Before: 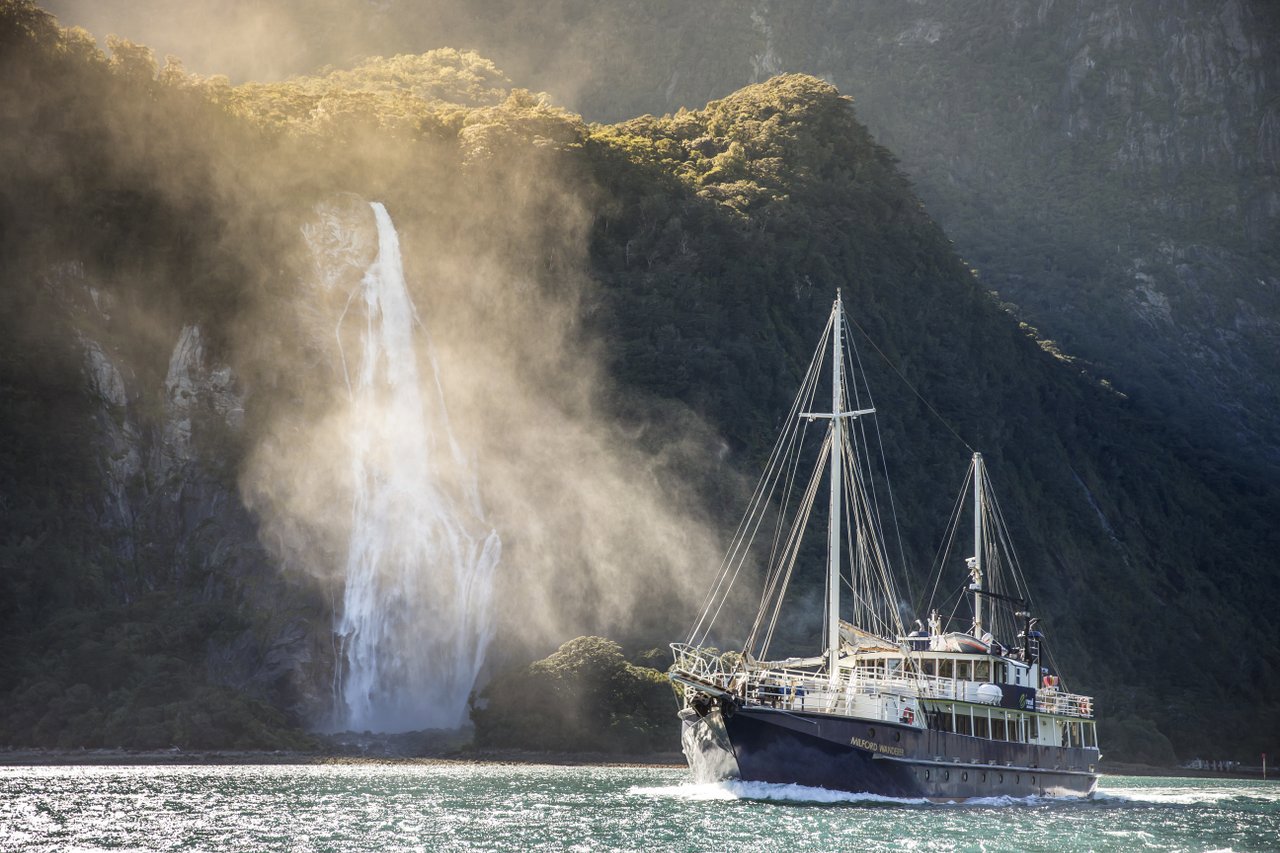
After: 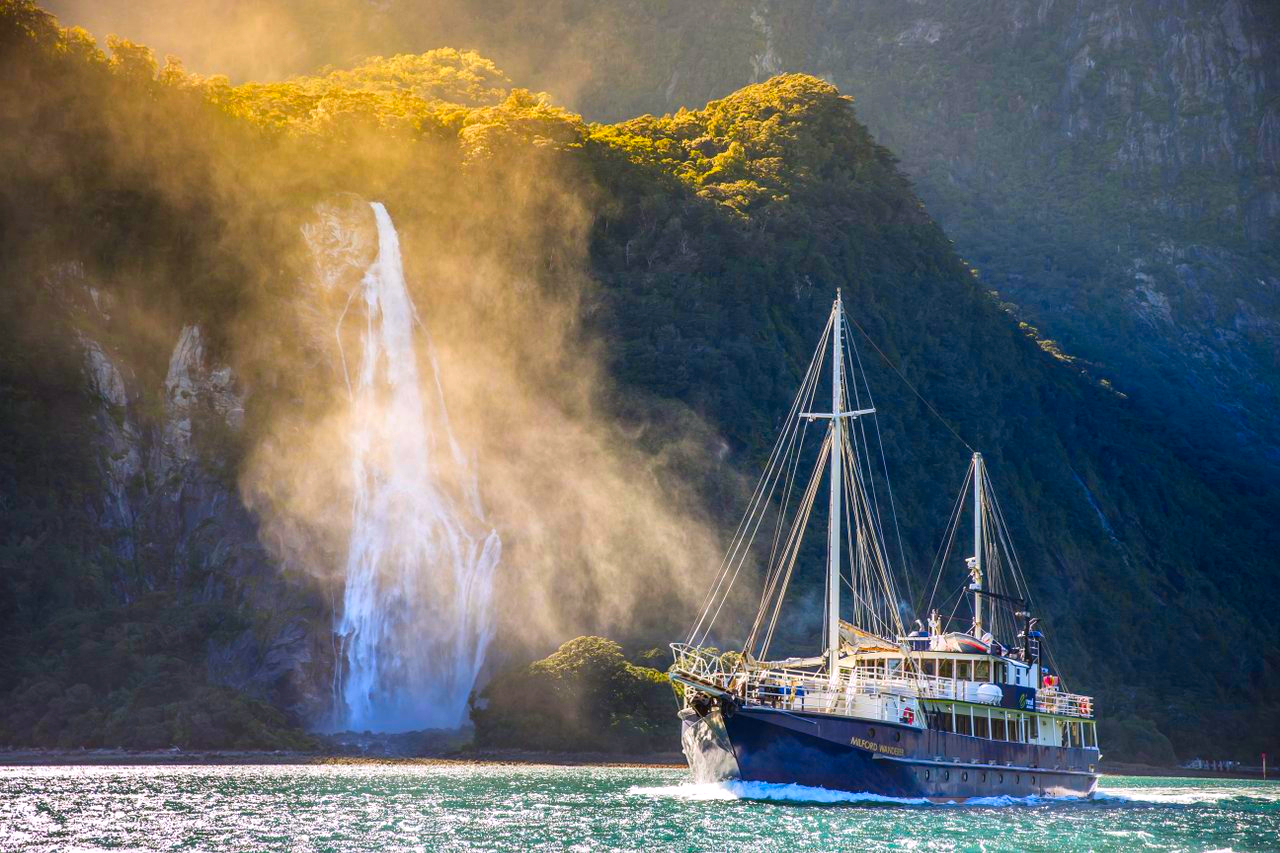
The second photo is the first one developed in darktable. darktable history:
local contrast: mode bilateral grid, contrast 28, coarseness 16, detail 115%, midtone range 0.2
color correction: highlights a* 1.59, highlights b* -1.7, saturation 2.48
